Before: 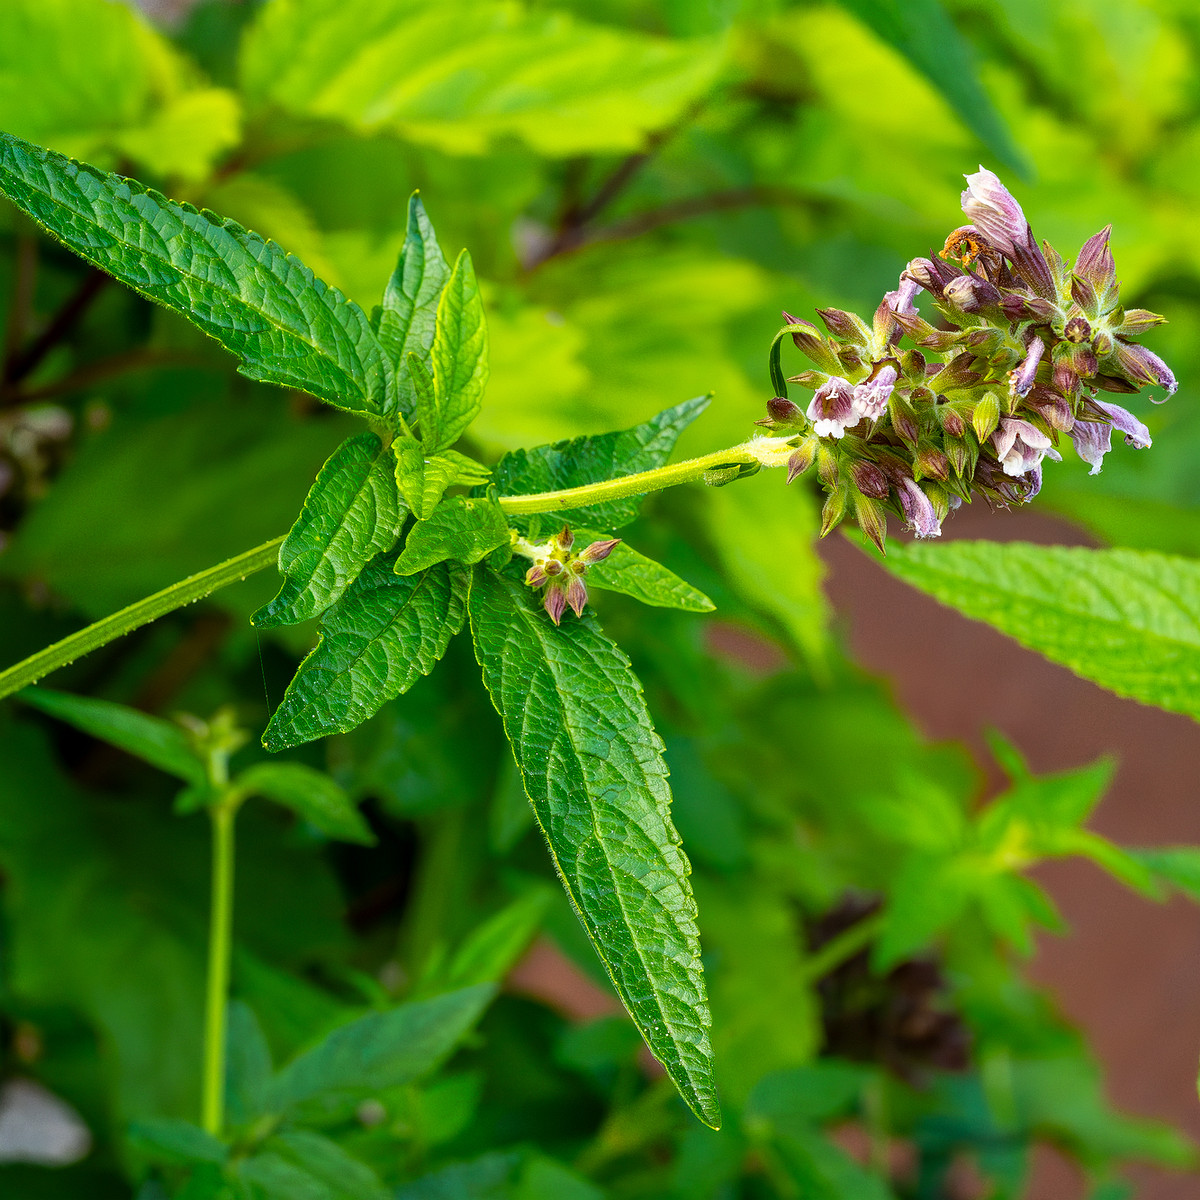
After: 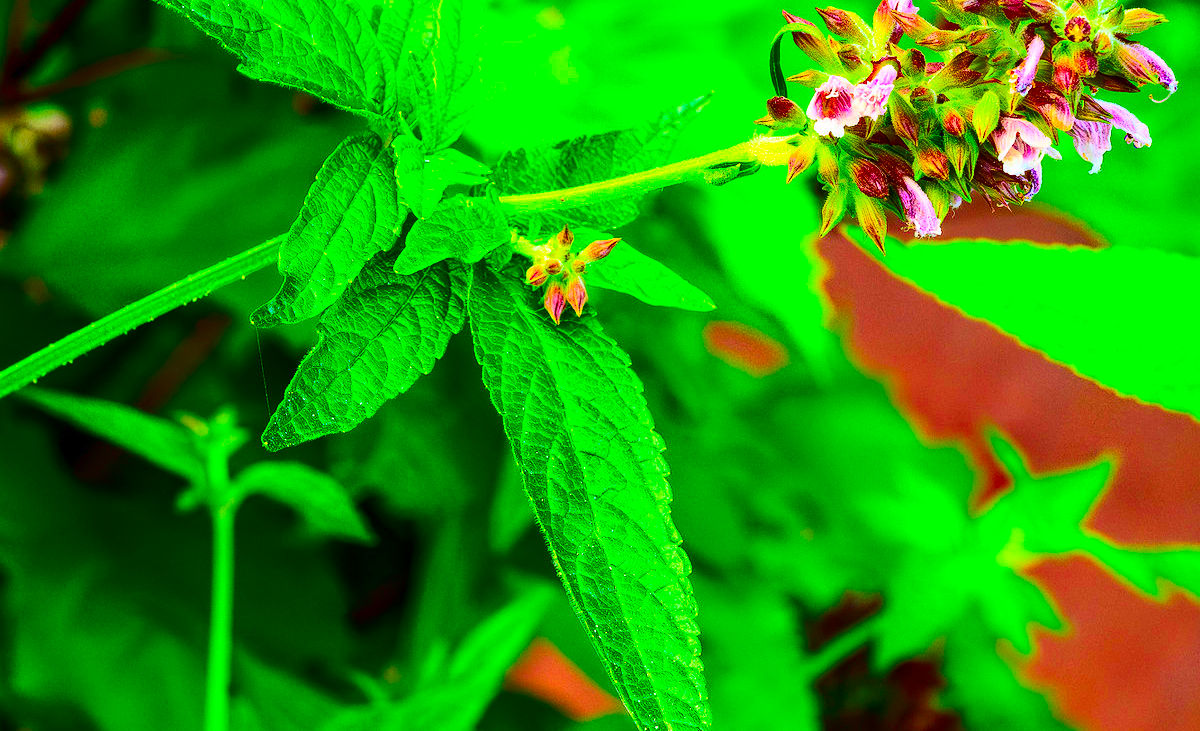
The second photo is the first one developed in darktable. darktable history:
crop and rotate: top 25.106%, bottom 13.956%
tone curve: curves: ch0 [(0, 0) (0.003, 0.005) (0.011, 0.011) (0.025, 0.02) (0.044, 0.03) (0.069, 0.041) (0.1, 0.062) (0.136, 0.089) (0.177, 0.135) (0.224, 0.189) (0.277, 0.259) (0.335, 0.373) (0.399, 0.499) (0.468, 0.622) (0.543, 0.724) (0.623, 0.807) (0.709, 0.868) (0.801, 0.916) (0.898, 0.964) (1, 1)], color space Lab, independent channels, preserve colors none
color correction: highlights b* -0.005, saturation 2.96
